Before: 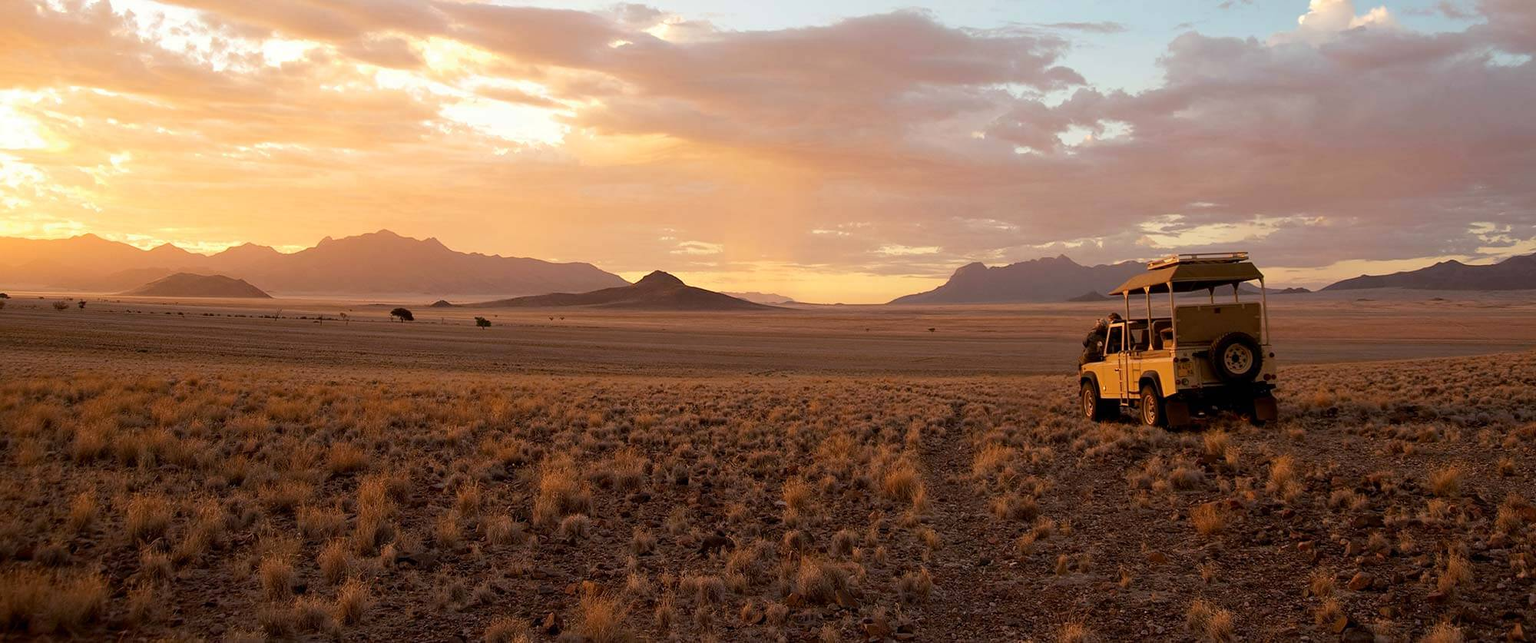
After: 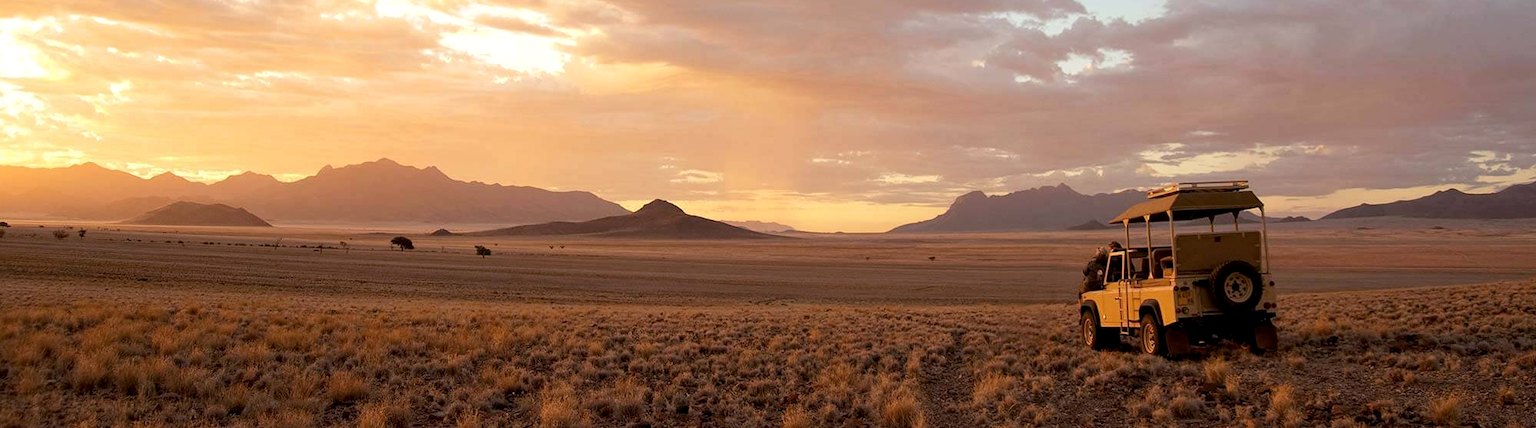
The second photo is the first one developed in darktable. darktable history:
local contrast: highlights 100%, shadows 100%, detail 120%, midtone range 0.2
crop: top 11.166%, bottom 22.168%
